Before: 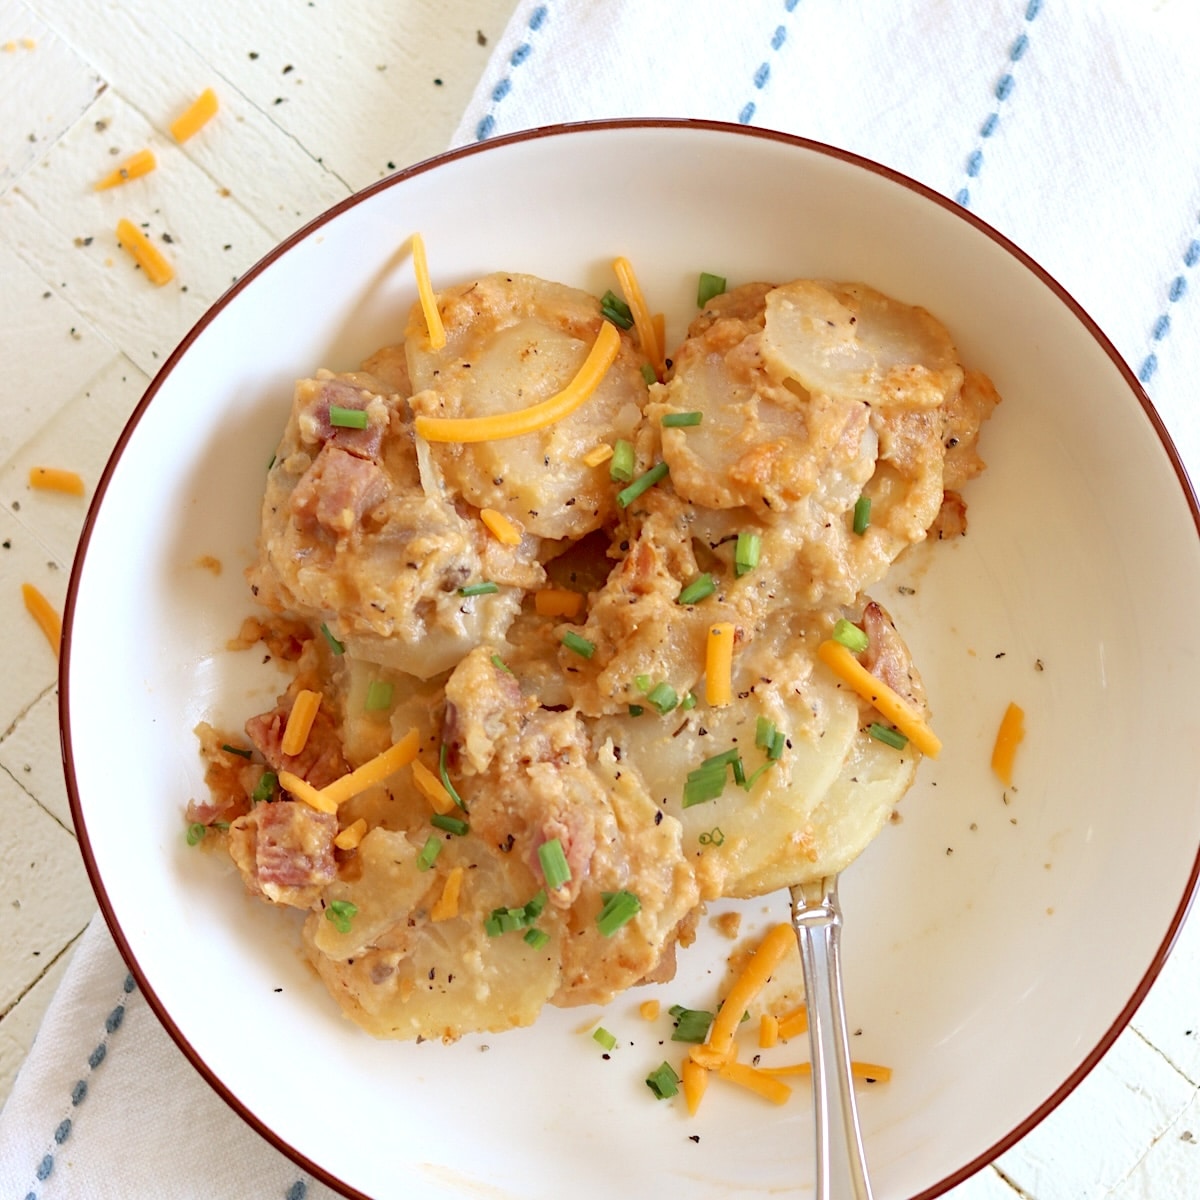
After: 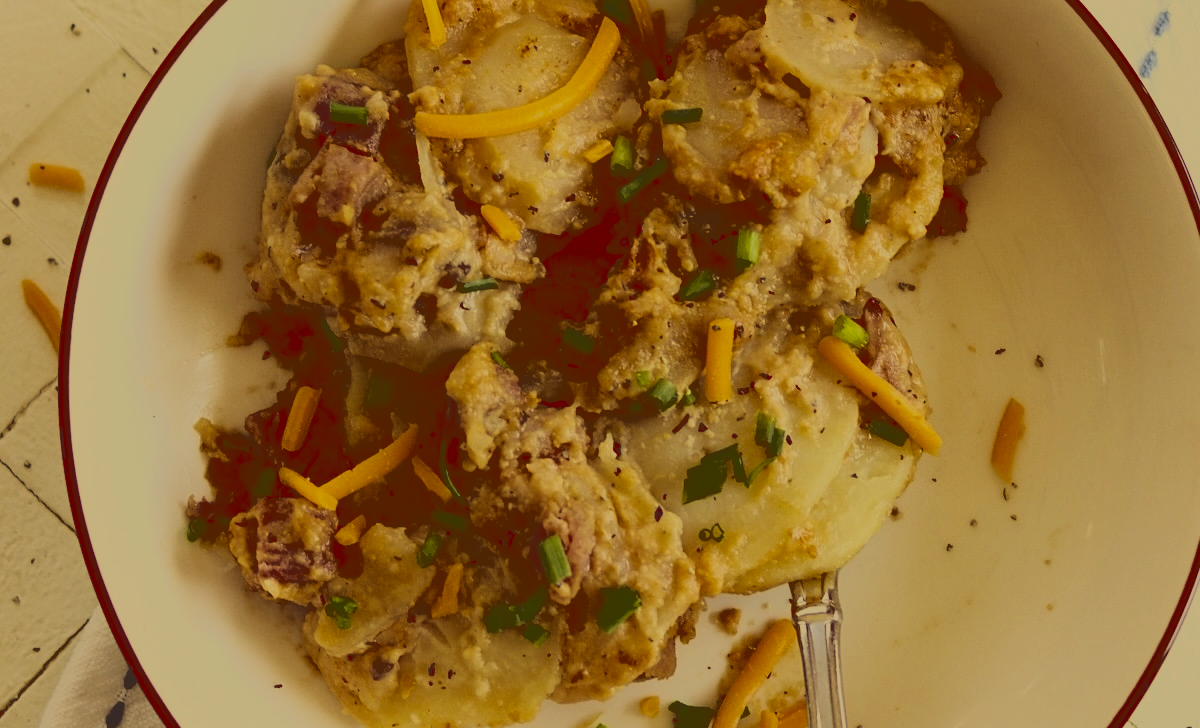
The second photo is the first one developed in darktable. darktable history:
exposure: exposure -1.468 EV, compensate highlight preservation false
base curve: curves: ch0 [(0.065, 0.026) (0.236, 0.358) (0.53, 0.546) (0.777, 0.841) (0.924, 0.992)], preserve colors average RGB
crop and rotate: top 25.357%, bottom 13.942%
color correction: highlights a* -0.482, highlights b* 40, shadows a* 9.8, shadows b* -0.161
